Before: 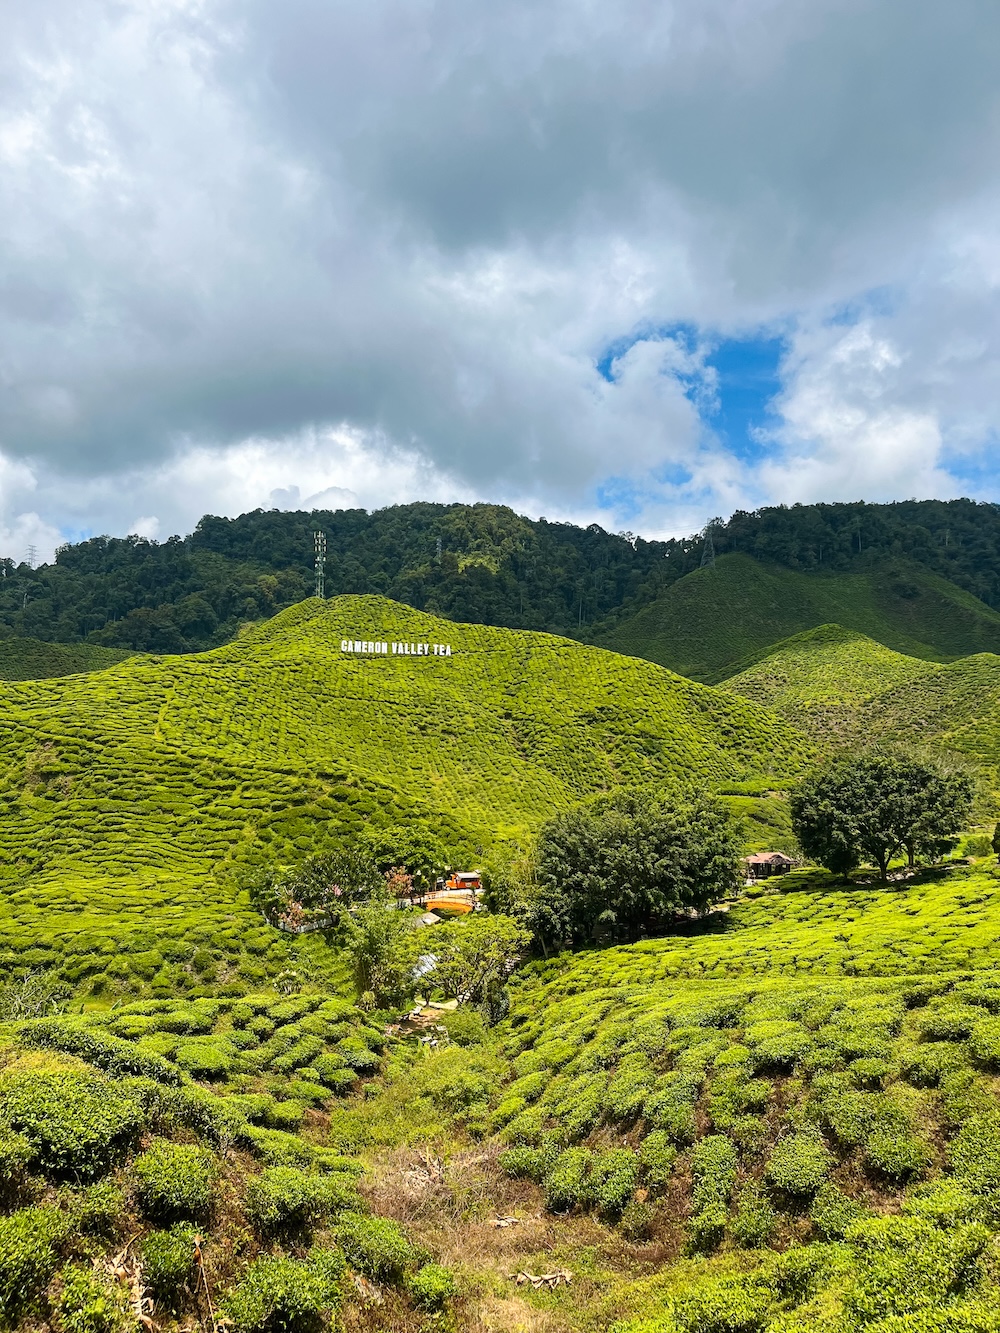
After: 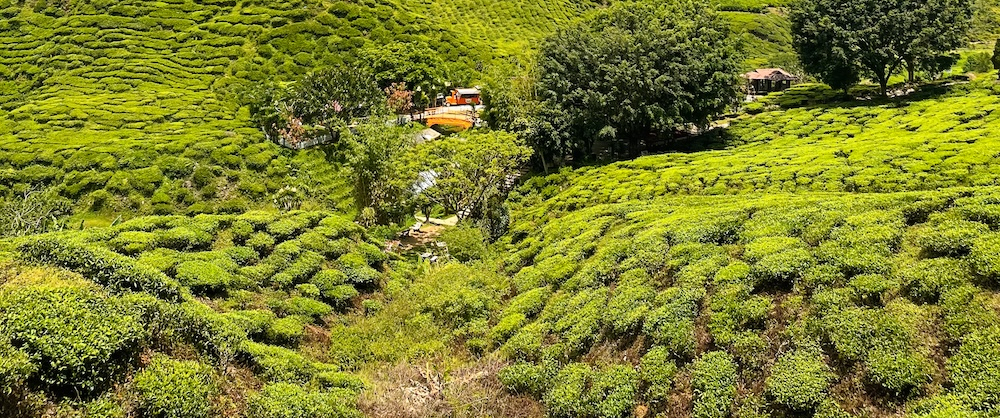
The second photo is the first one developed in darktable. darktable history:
shadows and highlights: shadows 5.75, soften with gaussian
crop and rotate: top 58.861%, bottom 9.731%
